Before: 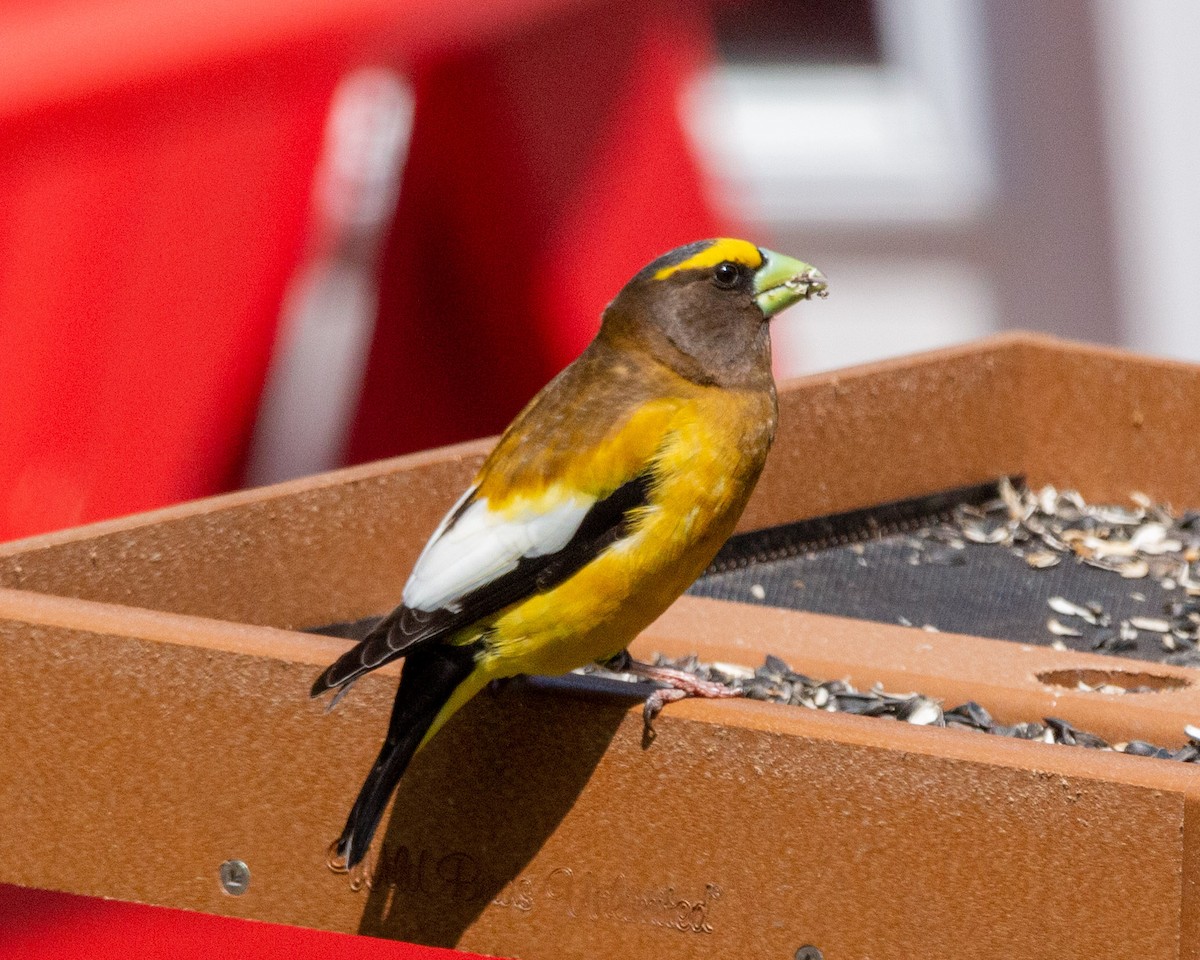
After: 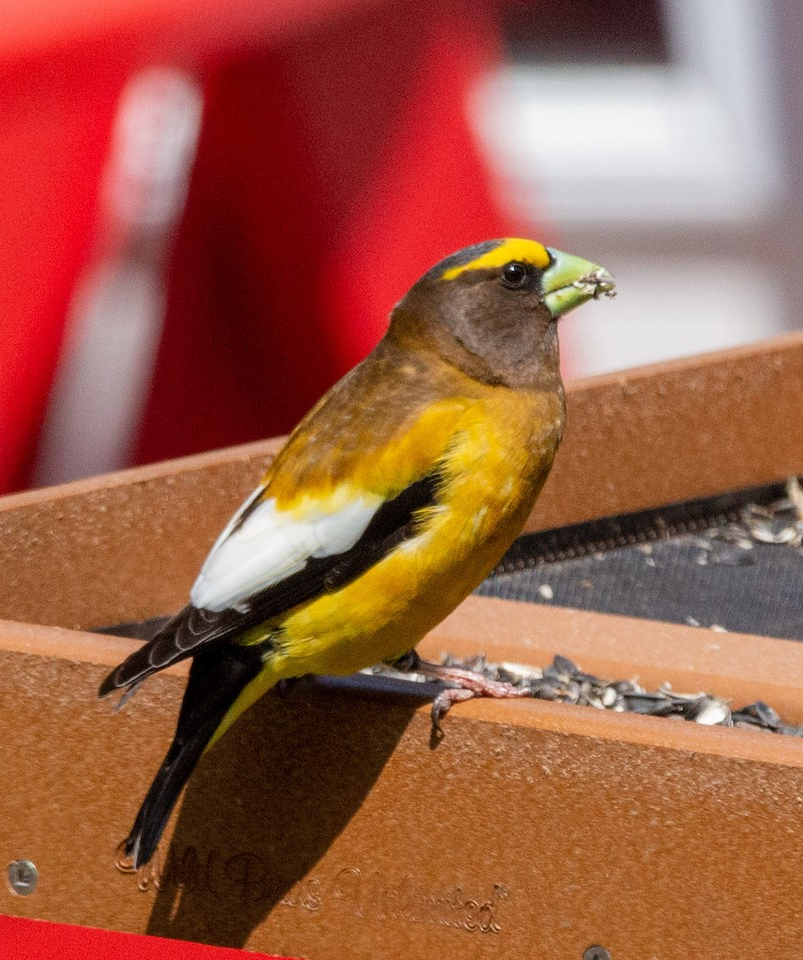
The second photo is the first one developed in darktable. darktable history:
crop and rotate: left 17.725%, right 15.28%
